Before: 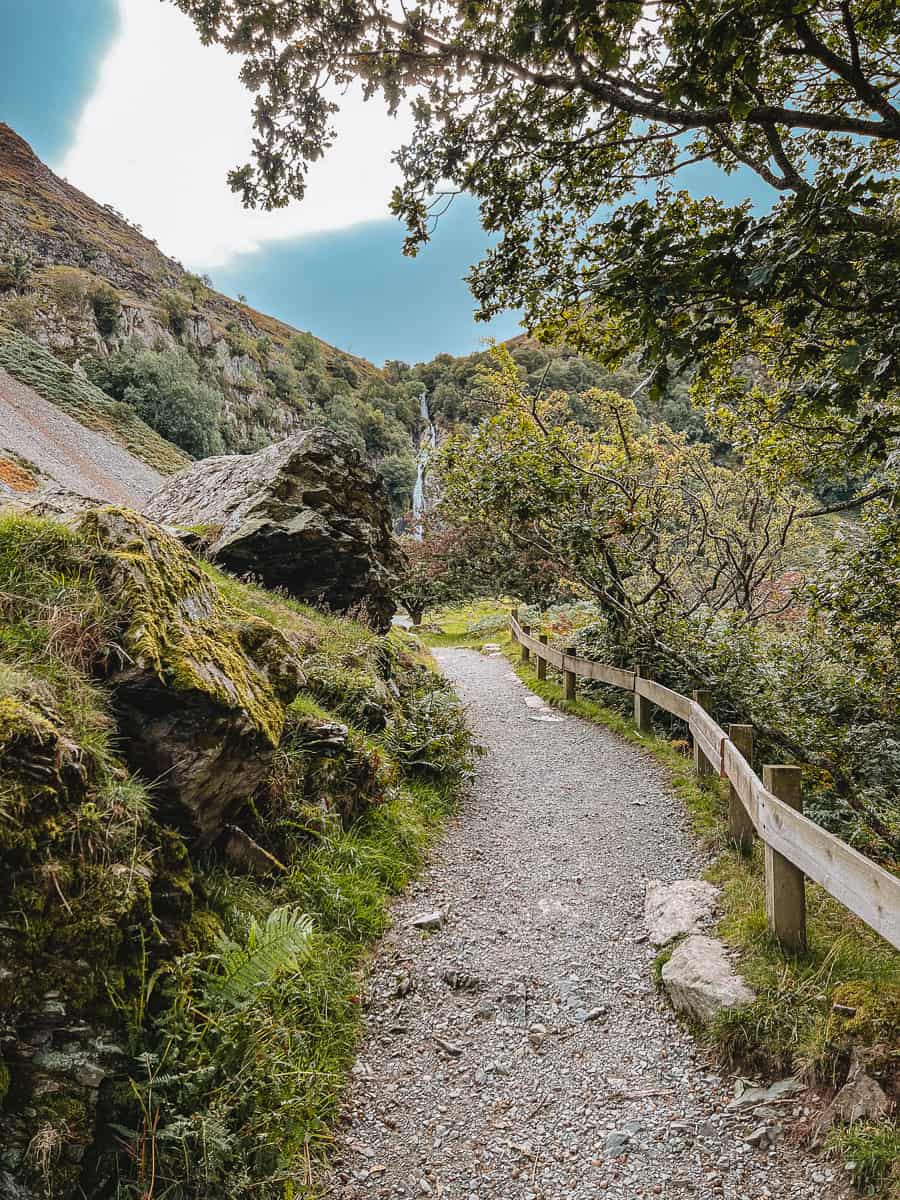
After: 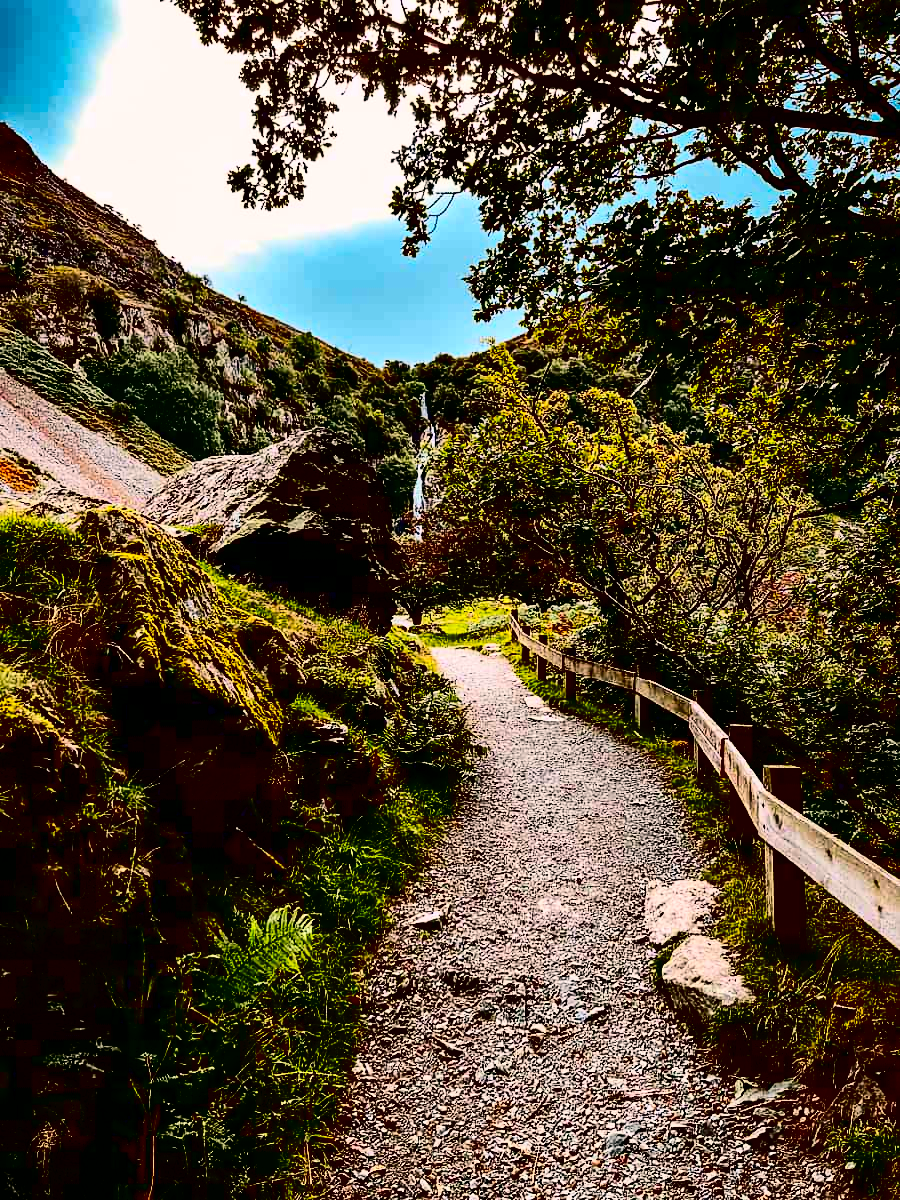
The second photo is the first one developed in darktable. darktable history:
contrast brightness saturation: contrast 0.77, brightness -1, saturation 1
color correction: highlights a* 5.81, highlights b* 4.84
